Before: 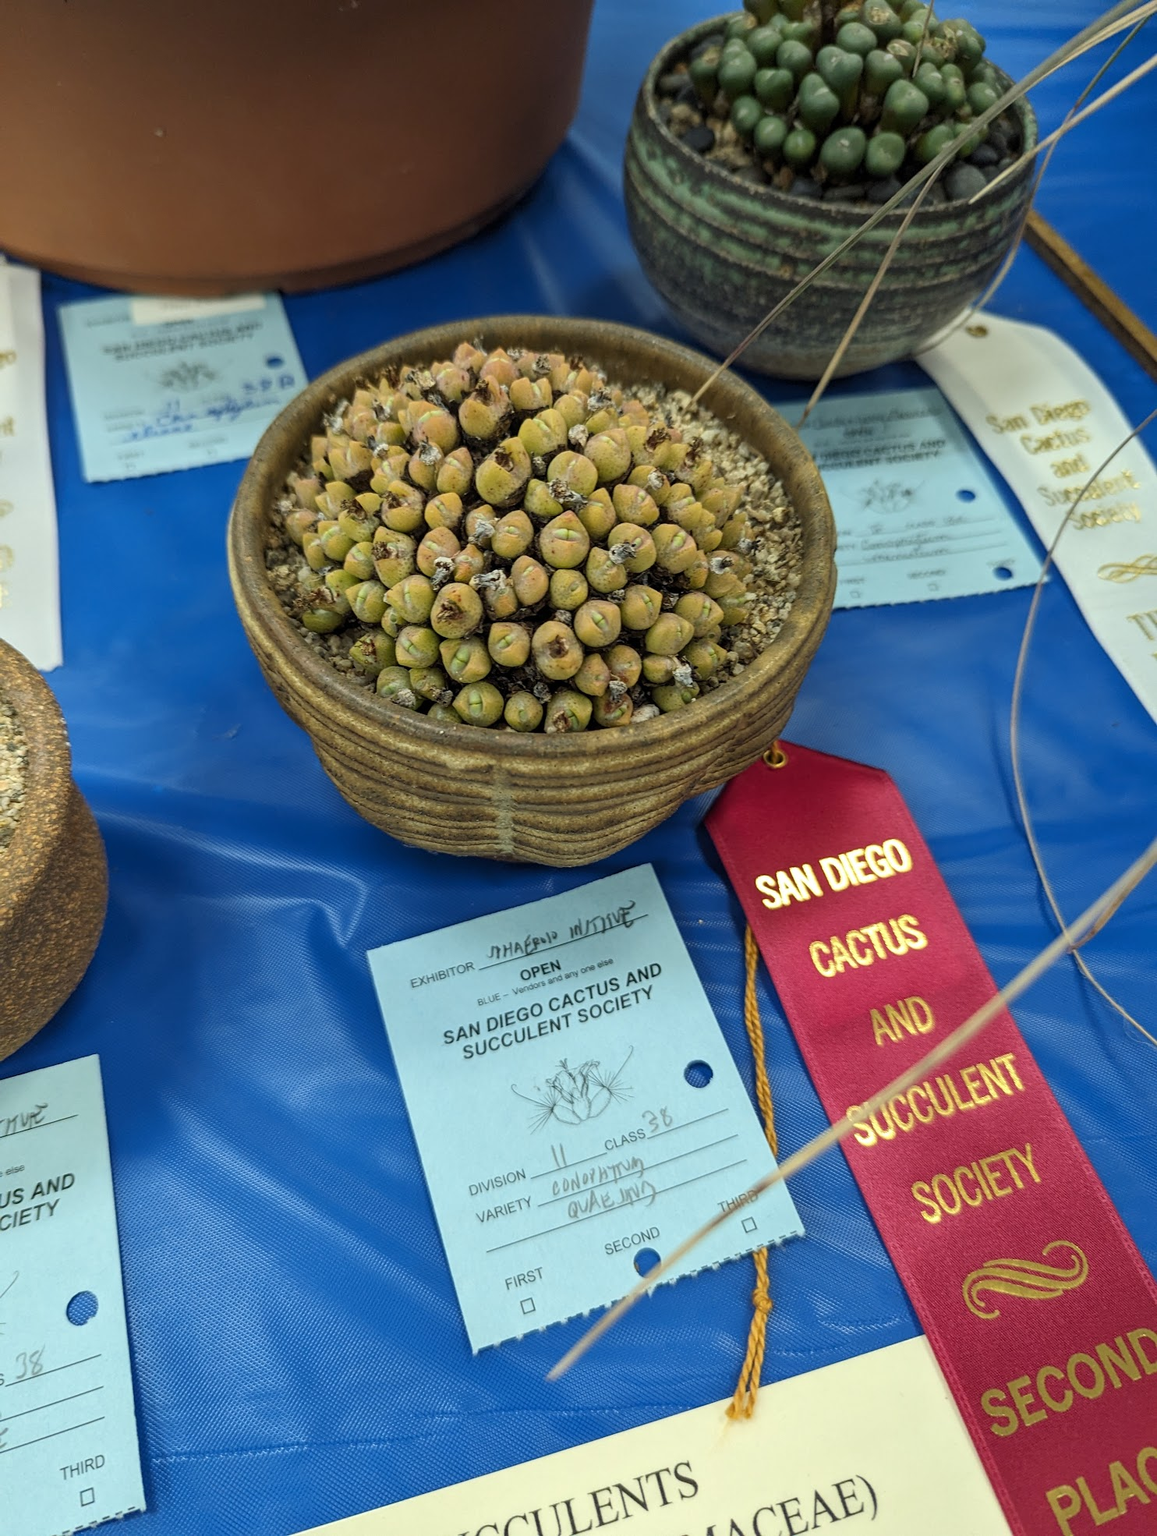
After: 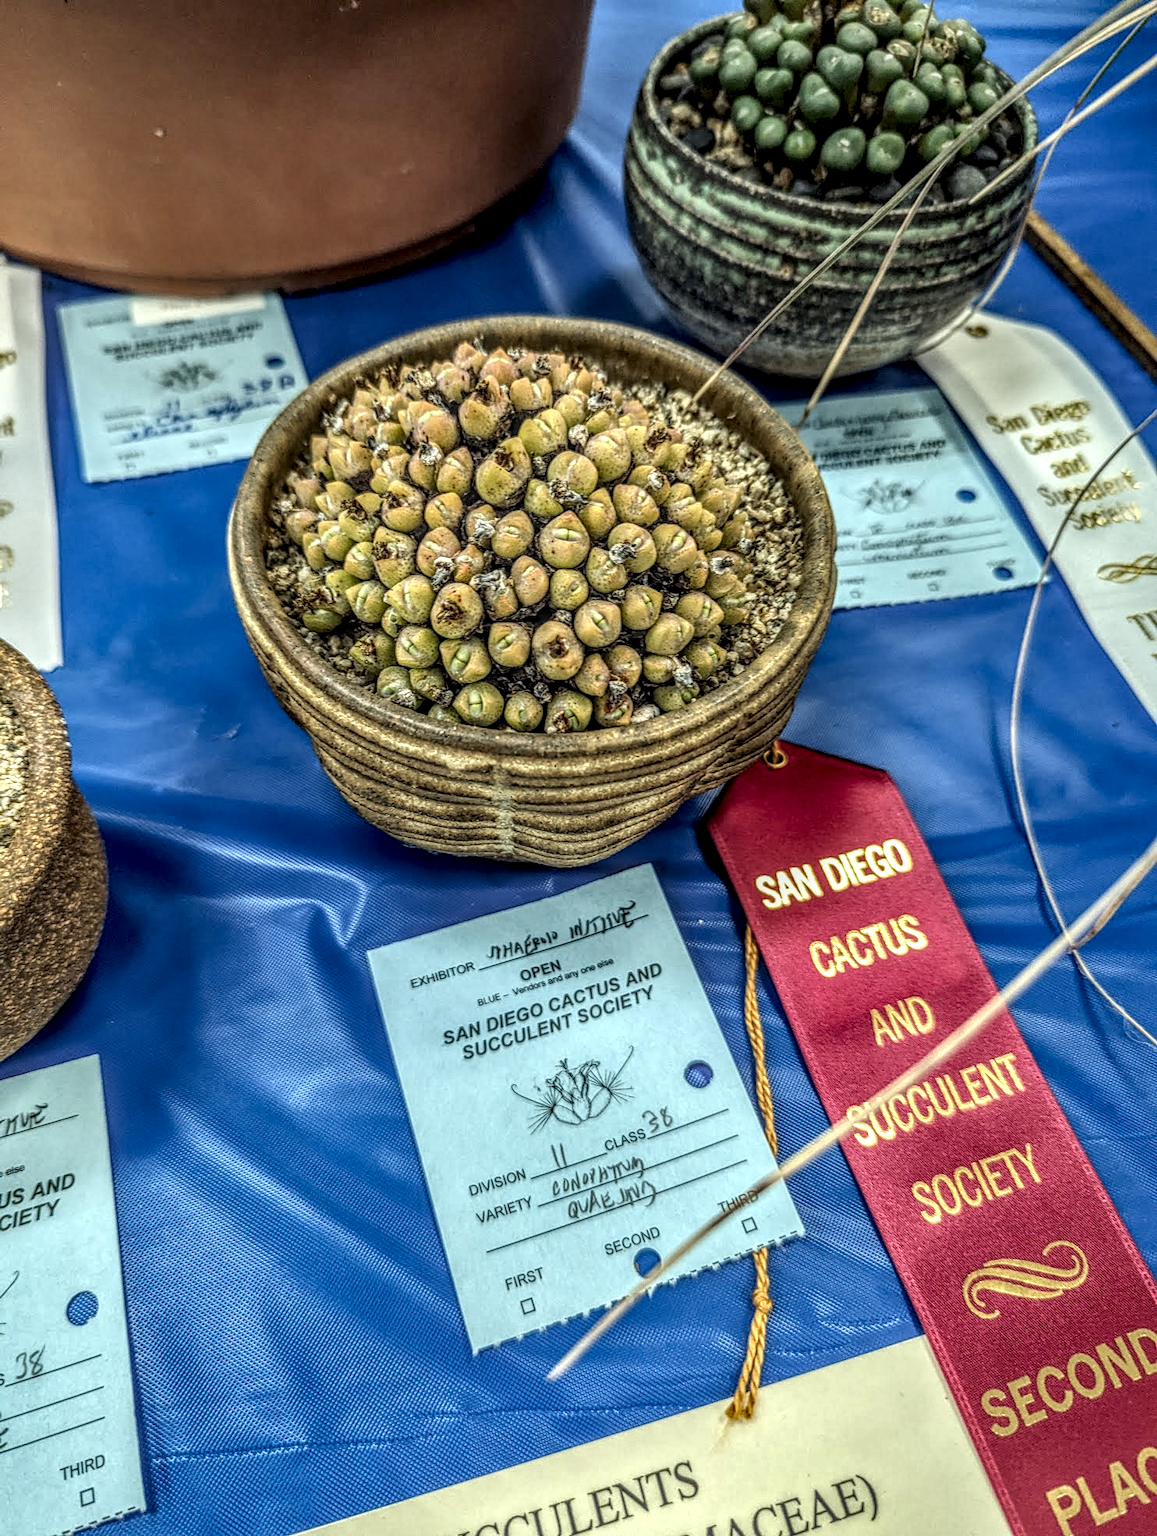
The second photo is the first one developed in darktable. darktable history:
local contrast: highlights 2%, shadows 4%, detail 299%, midtone range 0.294
shadows and highlights: soften with gaussian
